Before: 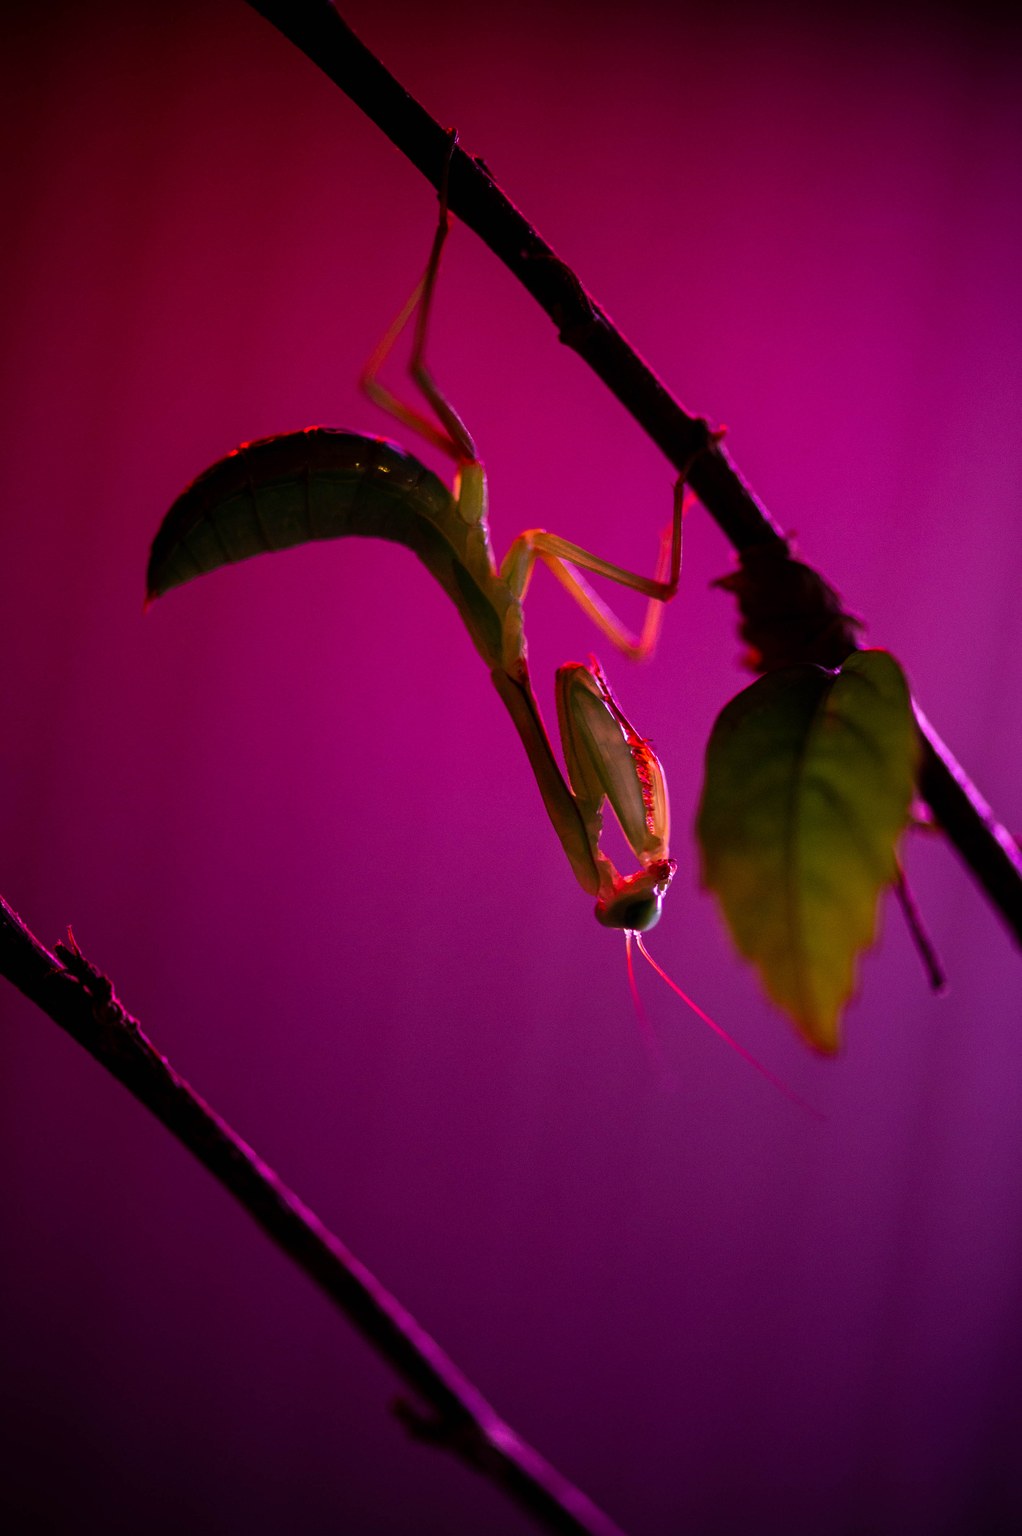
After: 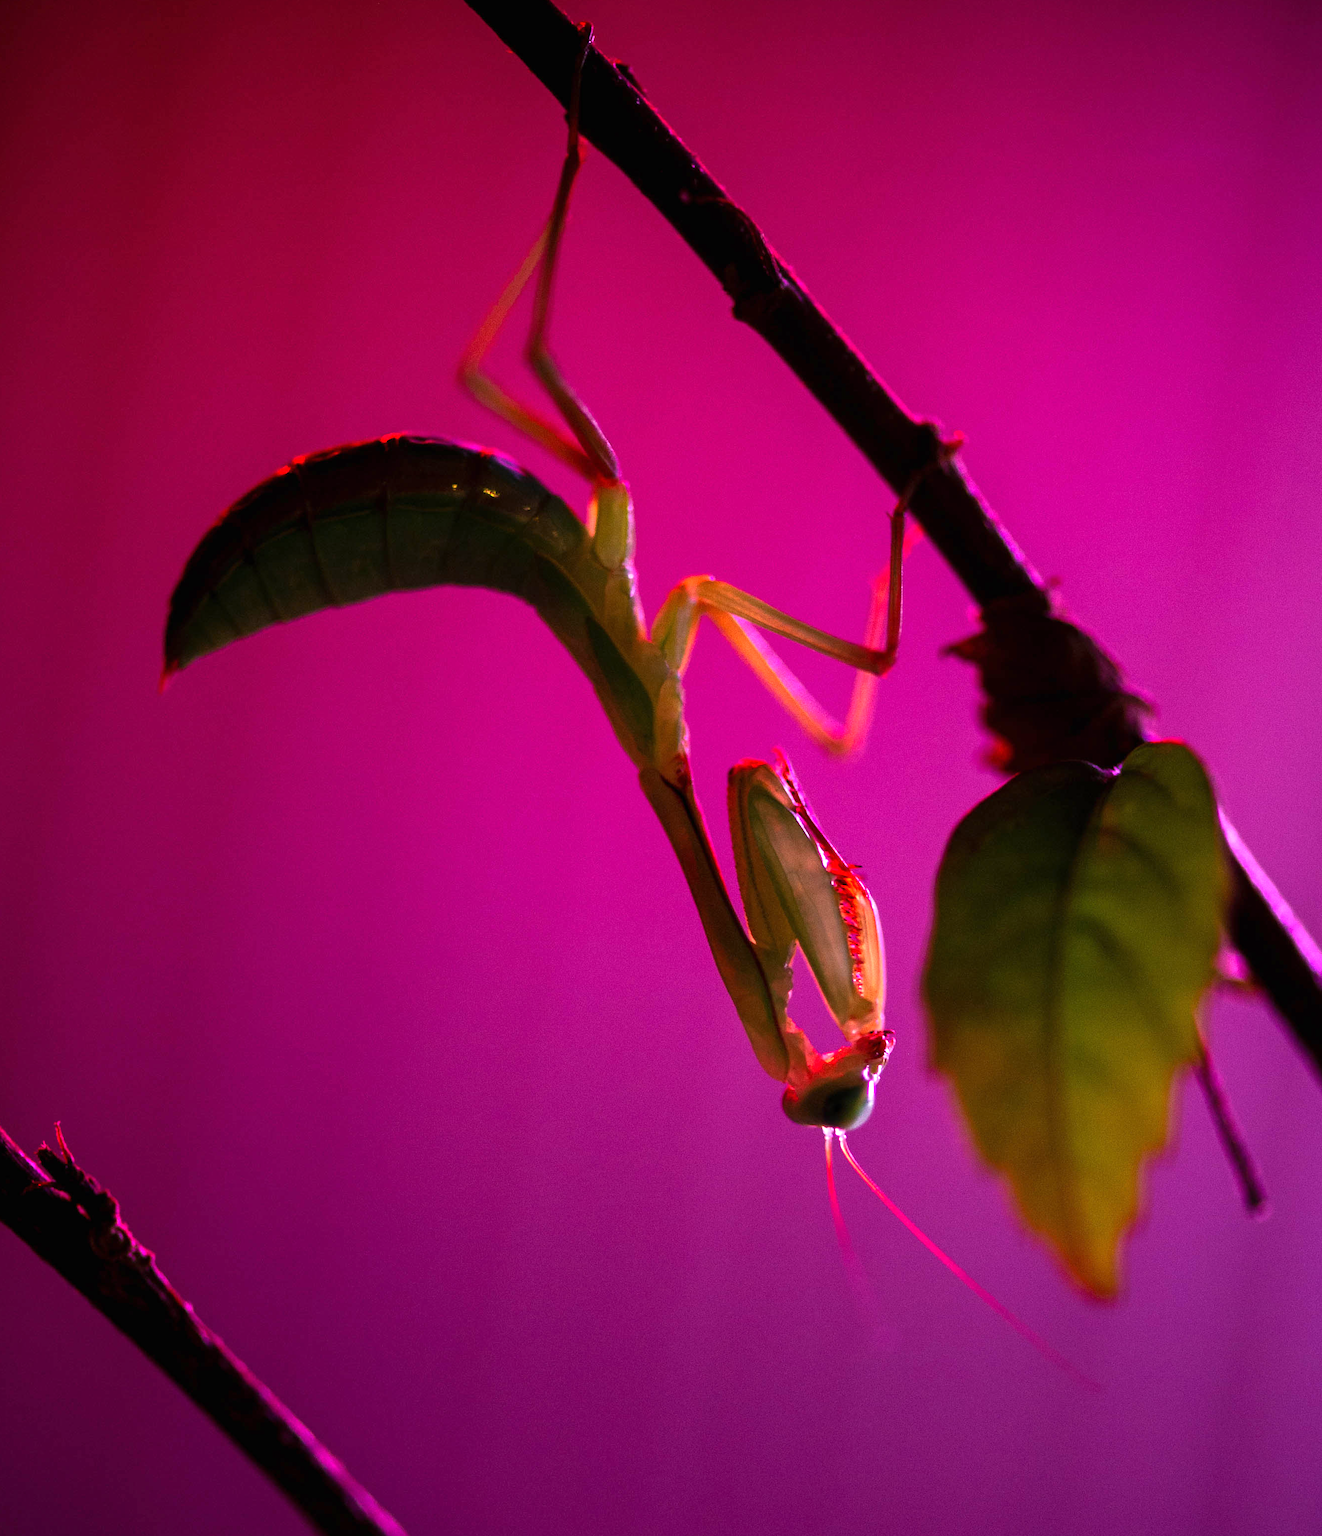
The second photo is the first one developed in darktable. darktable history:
exposure: black level correction 0, exposure 0.68 EV, compensate exposure bias true, compensate highlight preservation false
crop: left 2.737%, top 7.287%, right 3.421%, bottom 20.179%
